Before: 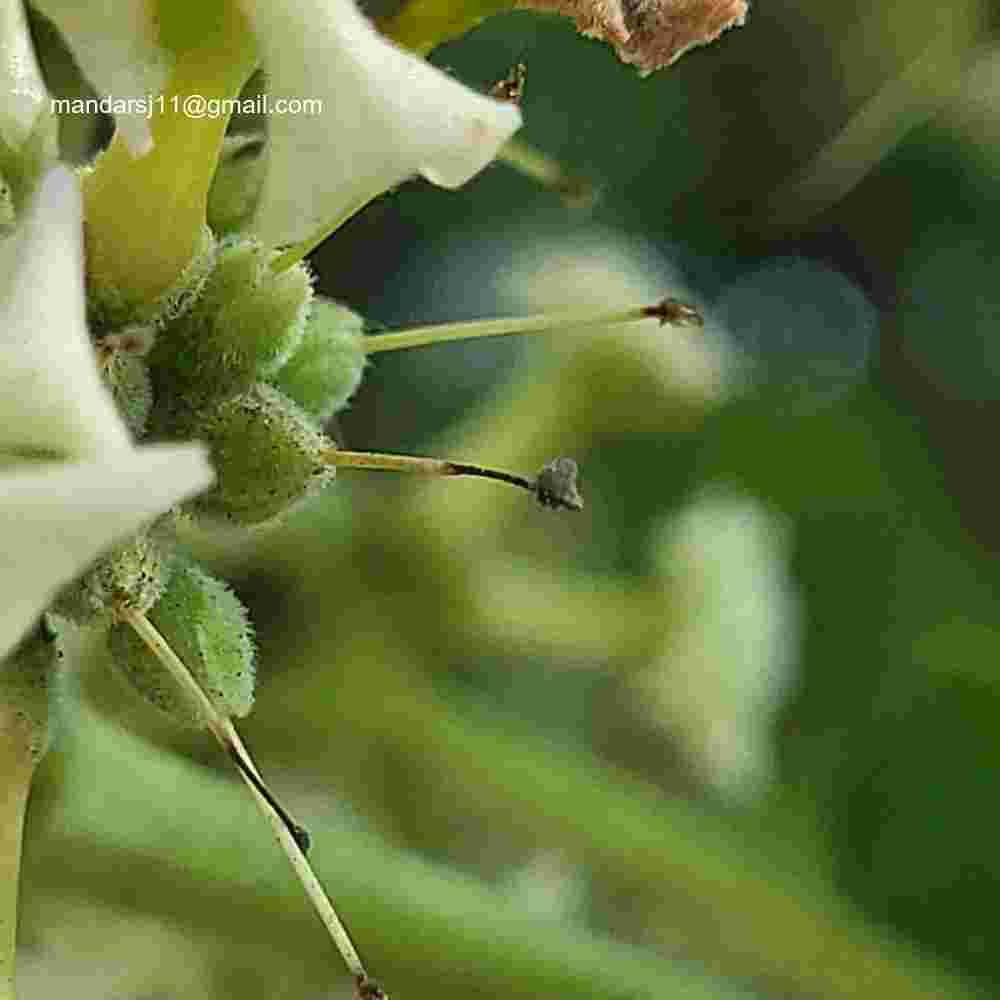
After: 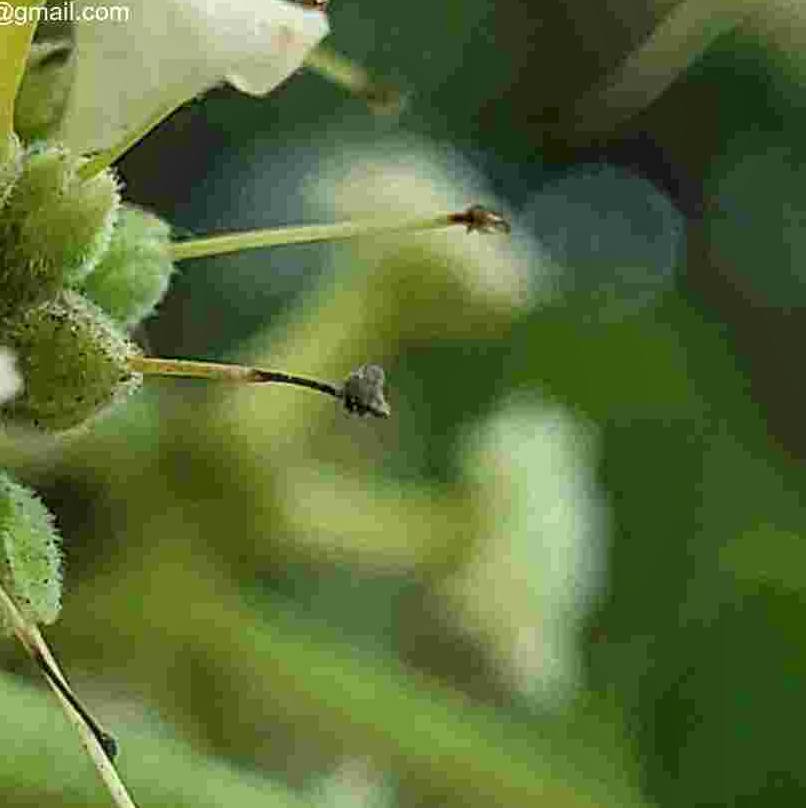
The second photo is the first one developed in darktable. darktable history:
crop: left 19.354%, top 9.38%, bottom 9.777%
tone equalizer: -7 EV 0.19 EV, -6 EV 0.099 EV, -5 EV 0.084 EV, -4 EV 0.057 EV, -2 EV -0.03 EV, -1 EV -0.047 EV, +0 EV -0.051 EV, edges refinement/feathering 500, mask exposure compensation -1.57 EV, preserve details no
local contrast: on, module defaults
